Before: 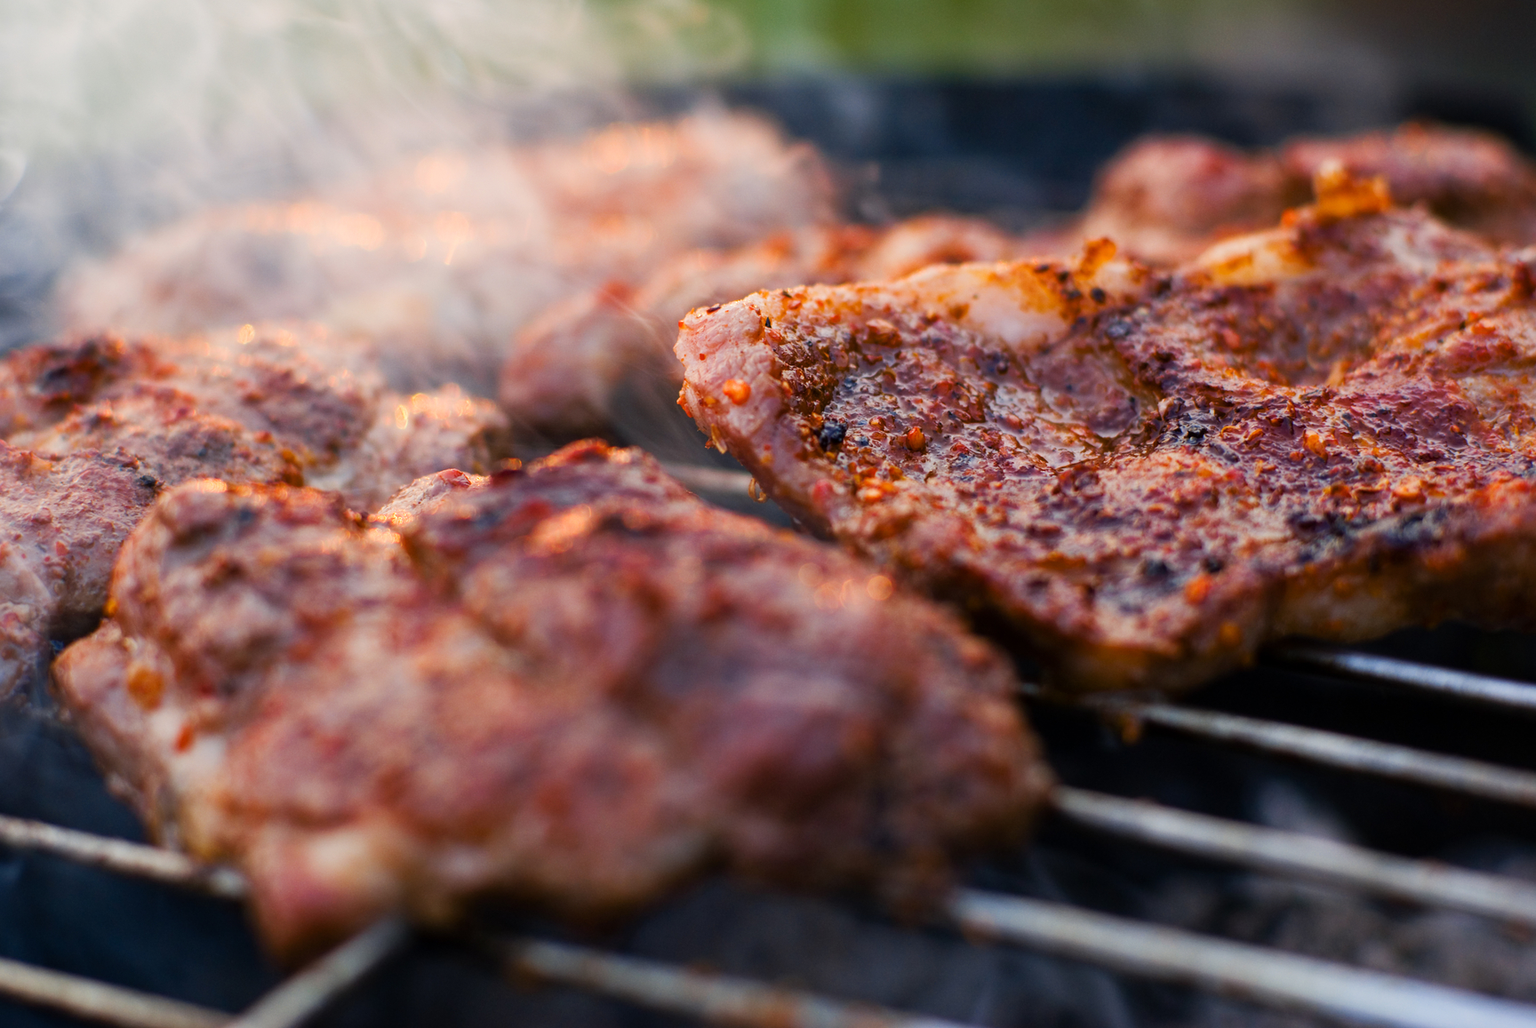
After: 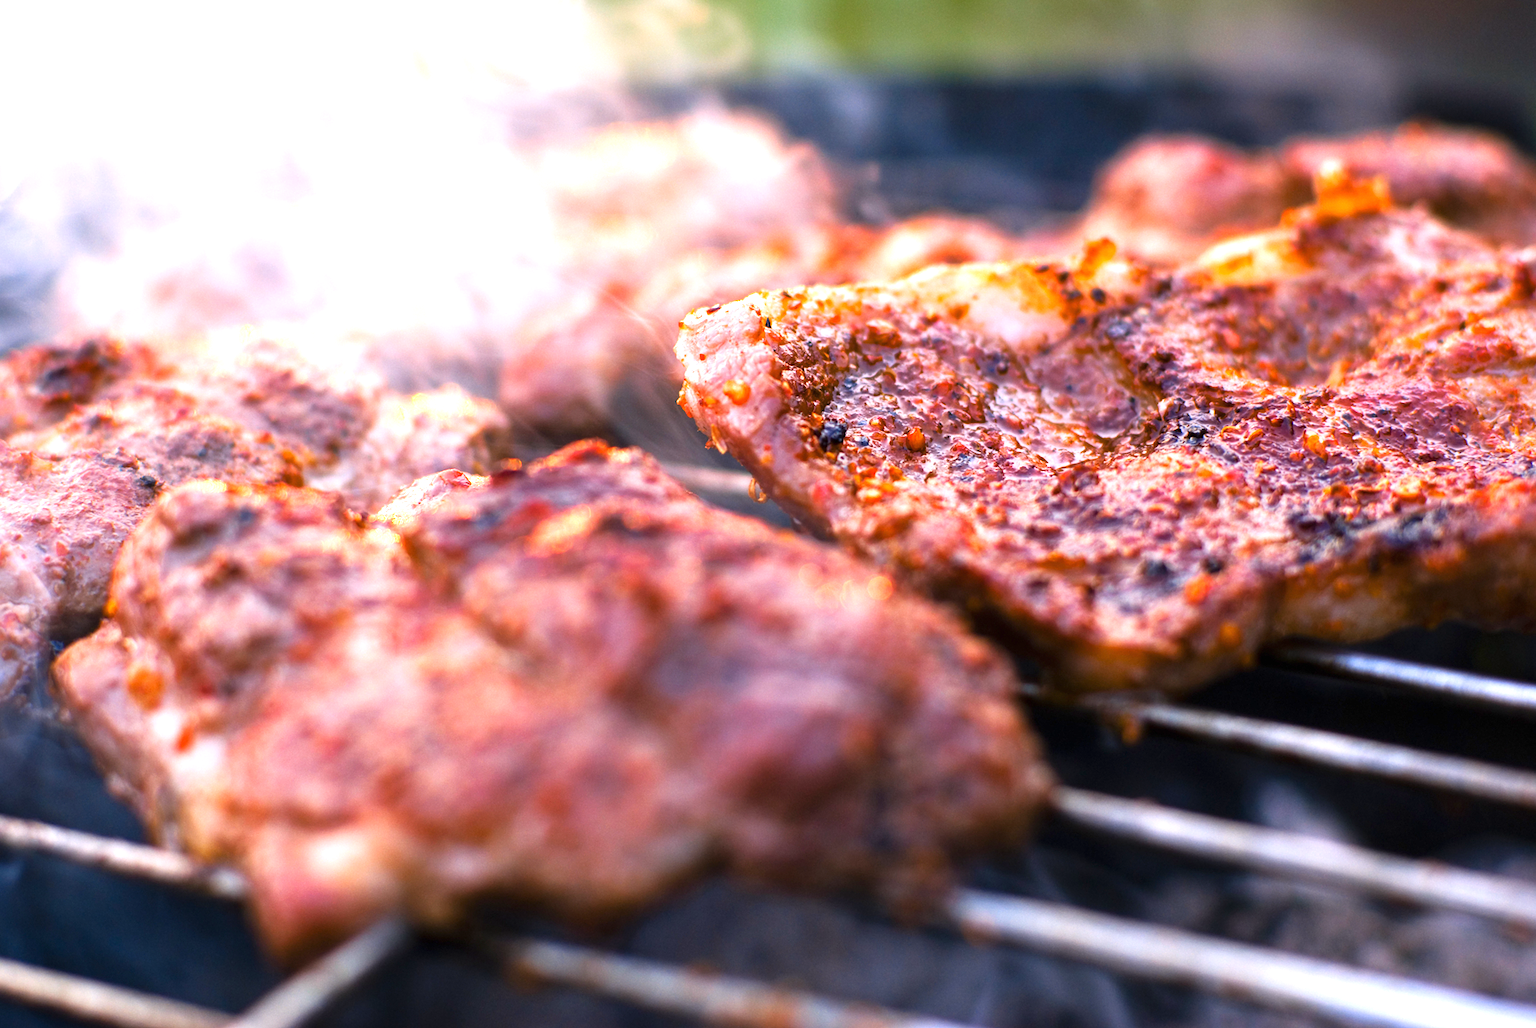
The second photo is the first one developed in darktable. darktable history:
exposure: black level correction 0, exposure 1.1 EV, compensate highlight preservation false
white balance: red 1.05, blue 1.072
